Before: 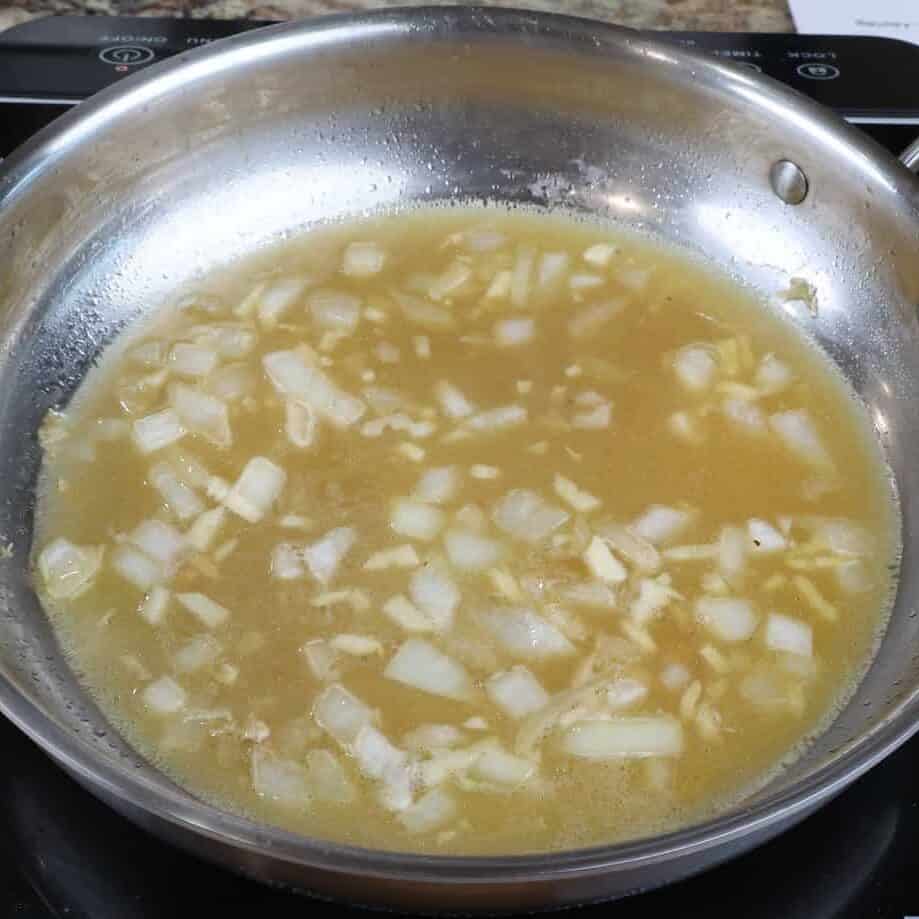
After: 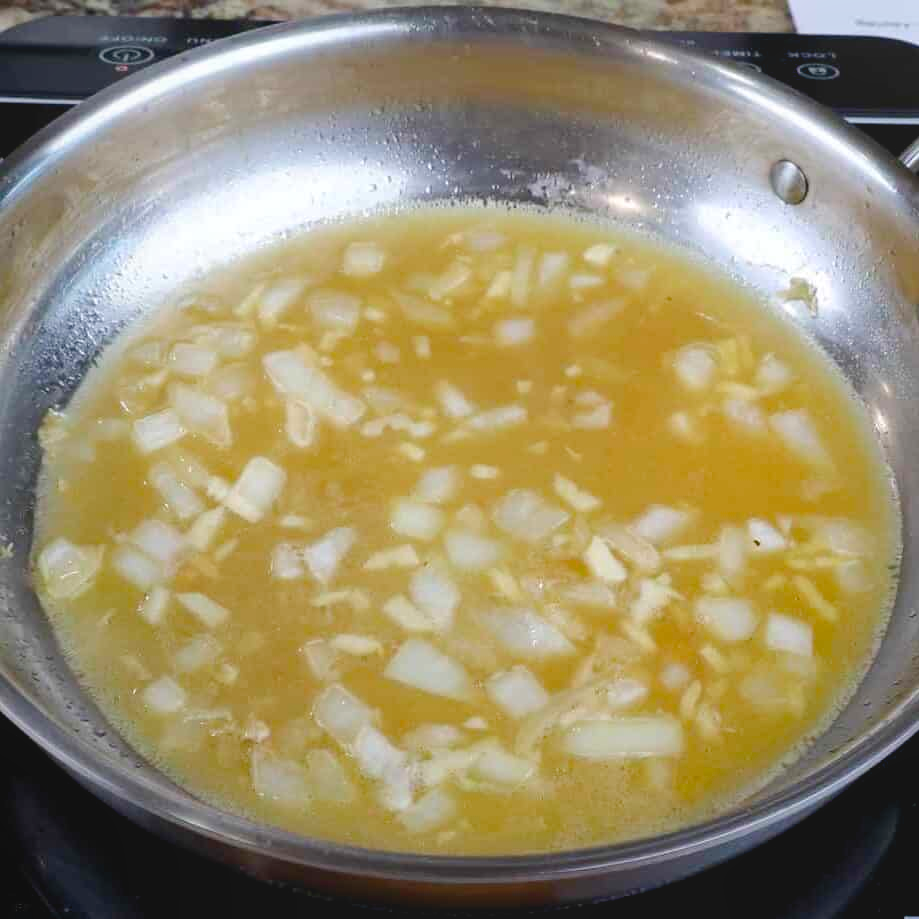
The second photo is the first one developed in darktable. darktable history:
local contrast: highlights 68%, shadows 68%, detail 82%, midtone range 0.325
color balance rgb: global offset › luminance -0.51%, perceptual saturation grading › global saturation 27.53%, perceptual saturation grading › highlights -25%, perceptual saturation grading › shadows 25%, perceptual brilliance grading › highlights 6.62%, perceptual brilliance grading › mid-tones 17.07%, perceptual brilliance grading › shadows -5.23%
